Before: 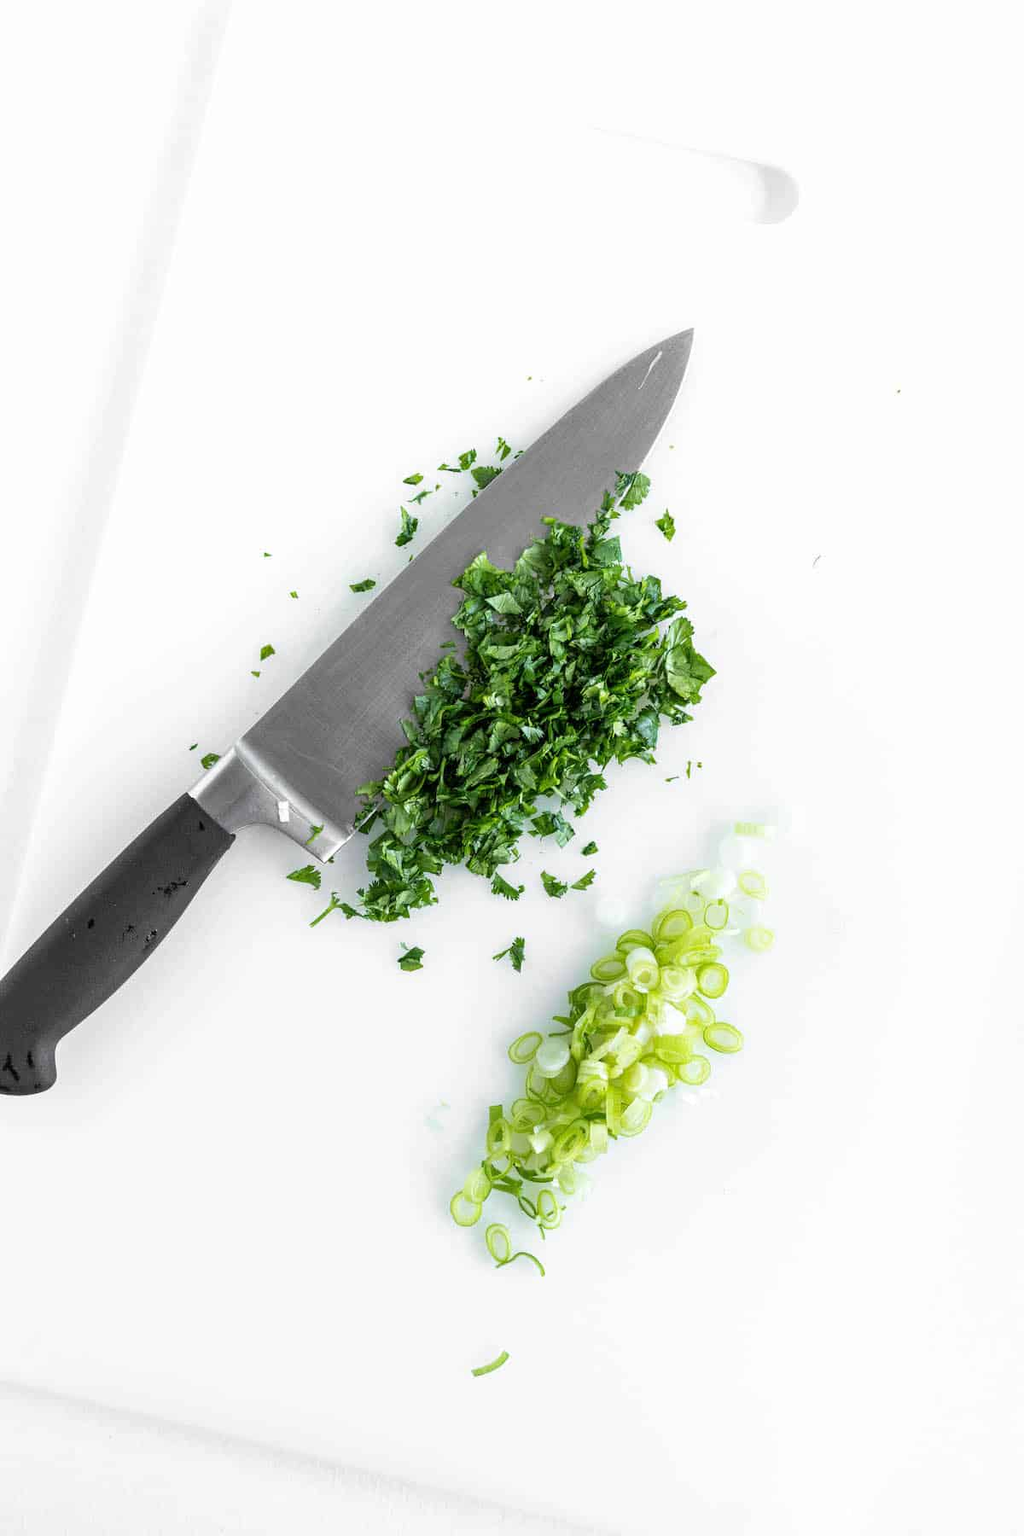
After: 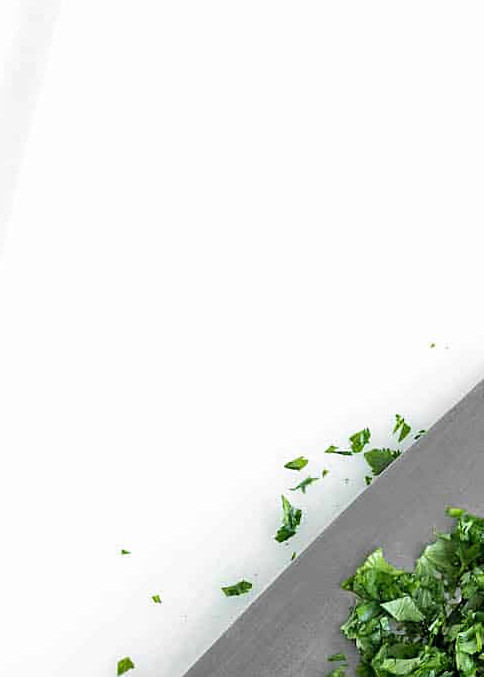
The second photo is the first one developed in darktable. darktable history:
sharpen: radius 1.844, amount 0.392, threshold 1.286
crop: left 15.717%, top 5.451%, right 43.877%, bottom 56.936%
